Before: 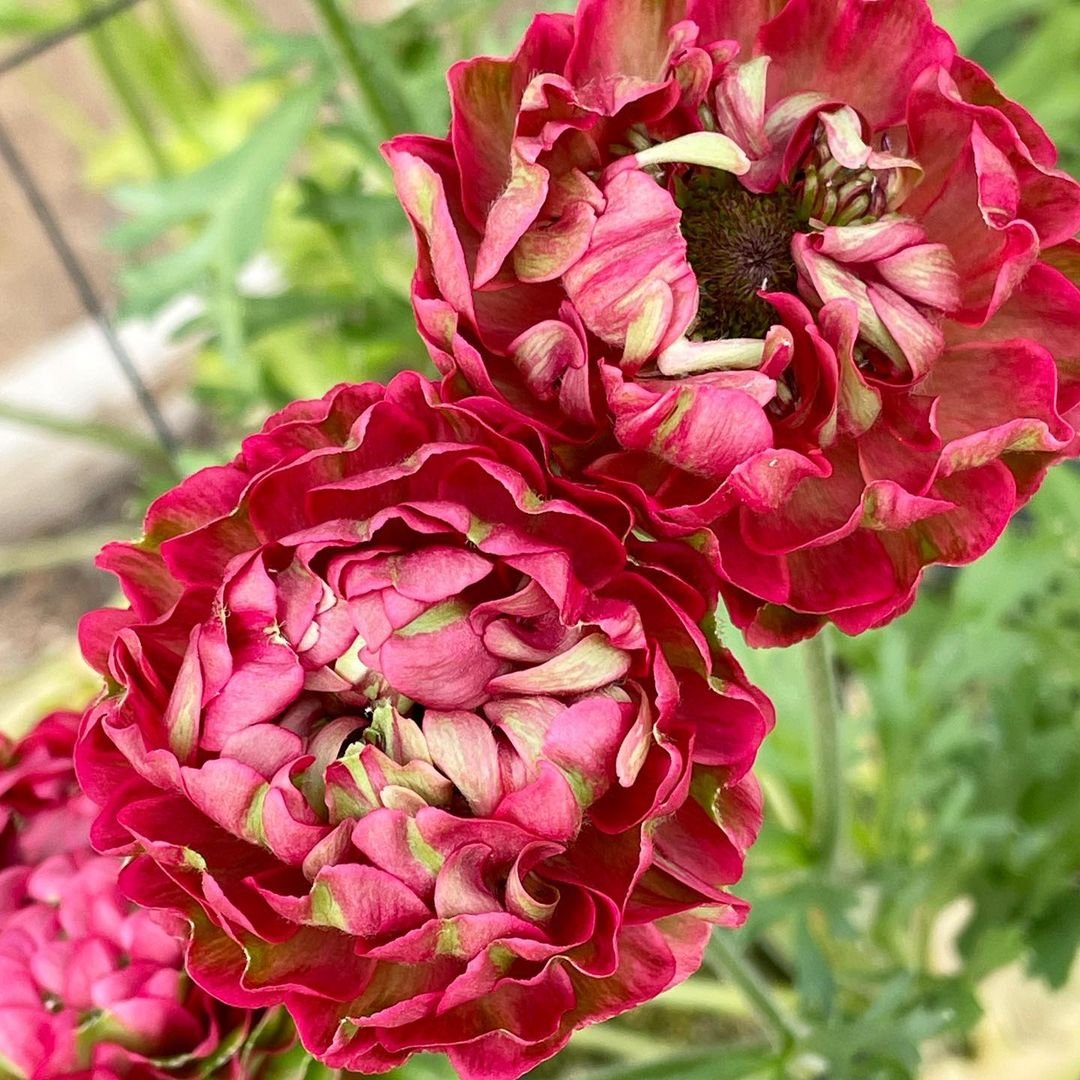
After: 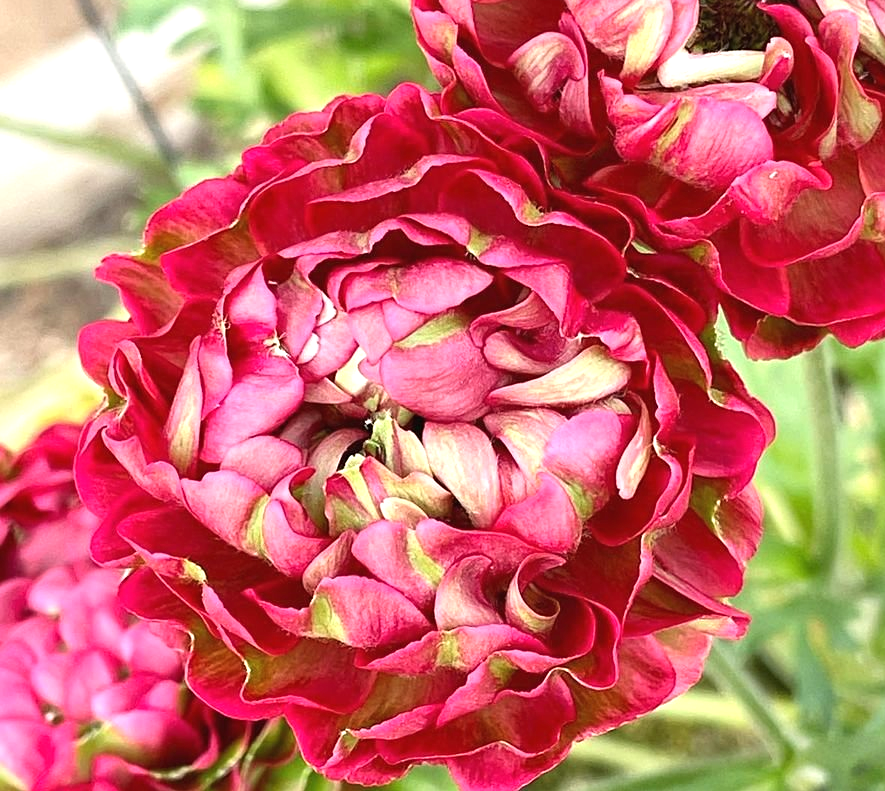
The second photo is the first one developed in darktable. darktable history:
crop: top 26.672%, right 18.048%
exposure: black level correction -0.002, exposure 0.535 EV, compensate highlight preservation false
sharpen: amount 0.207
